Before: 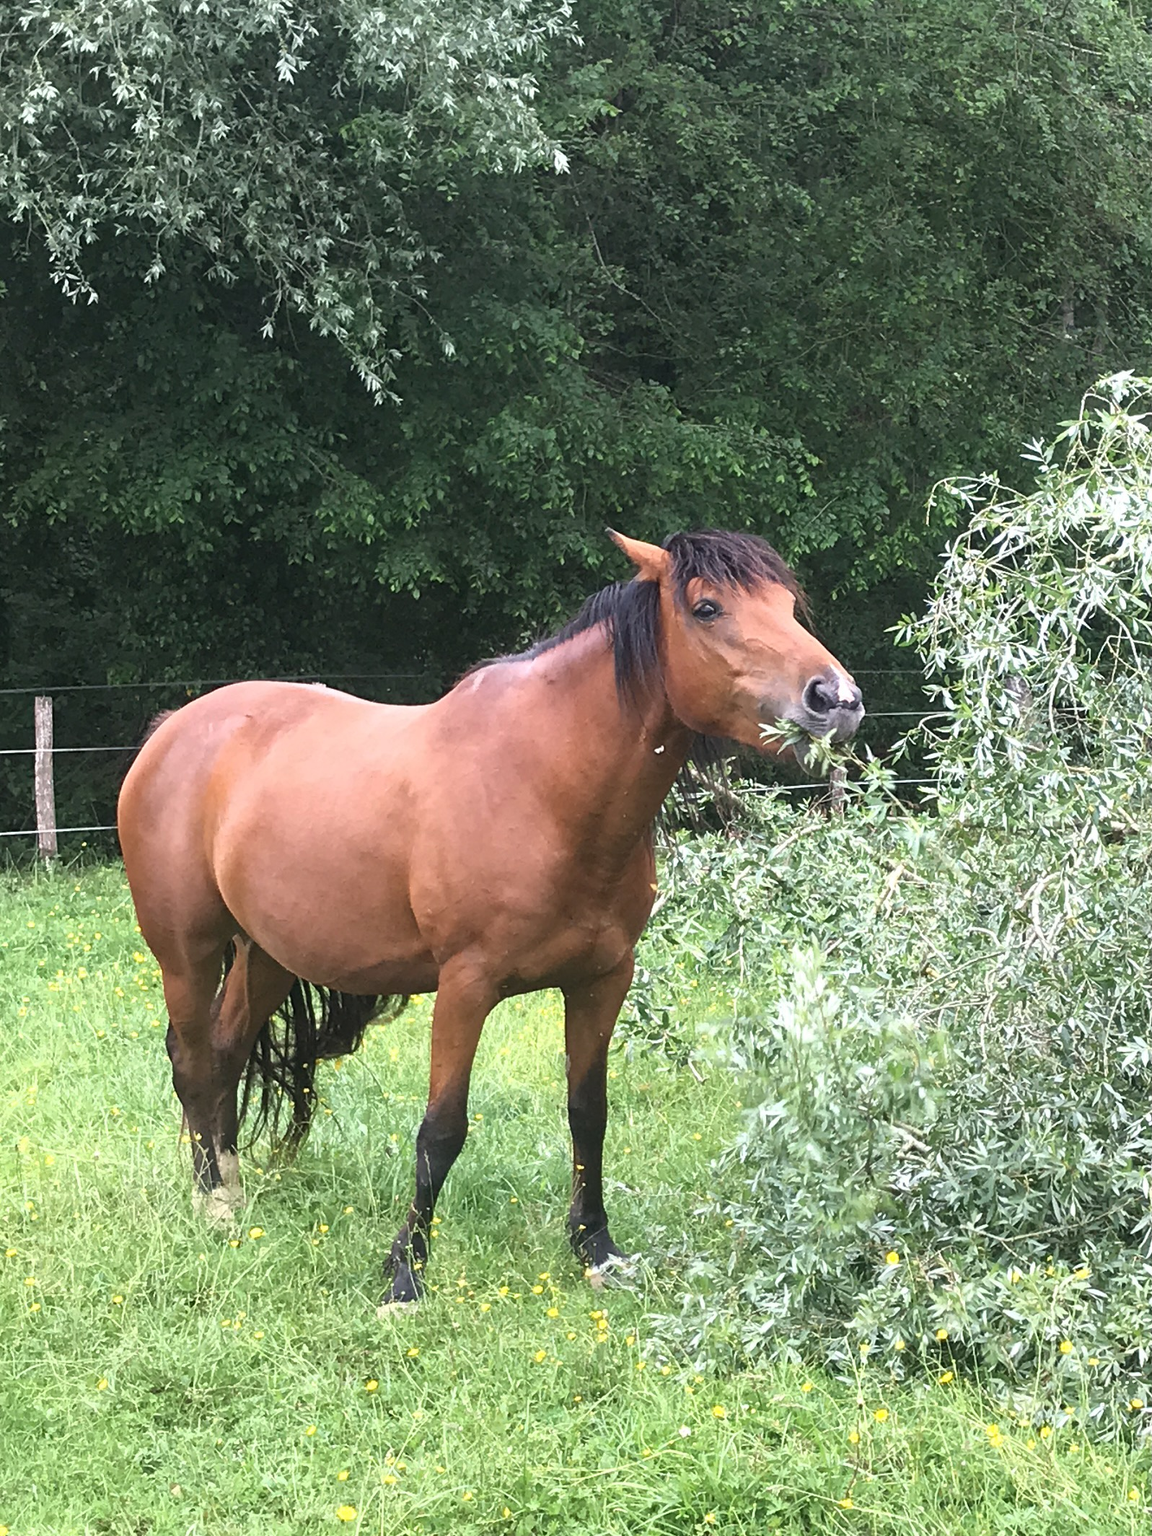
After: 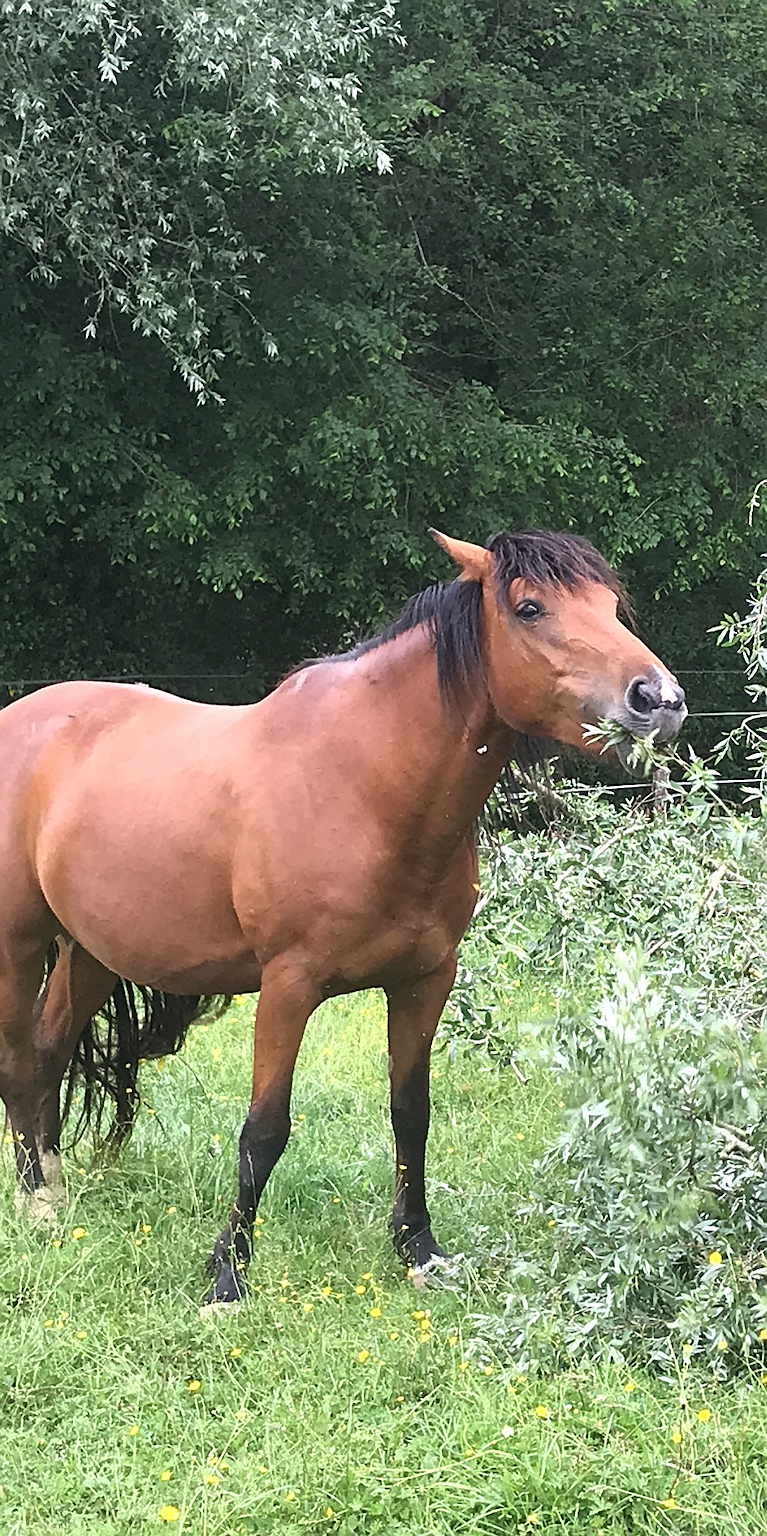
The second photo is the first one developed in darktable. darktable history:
crop: left 15.419%, right 17.914%
sharpen: on, module defaults
